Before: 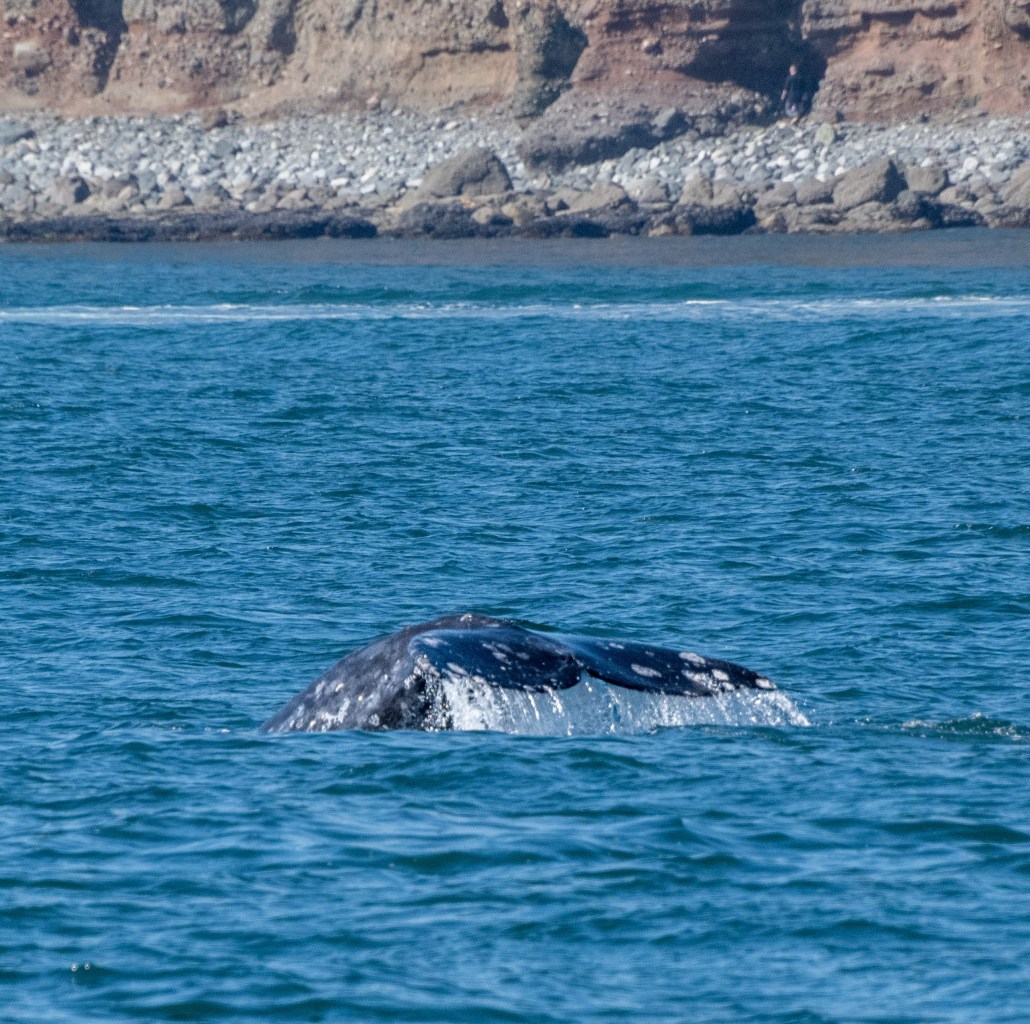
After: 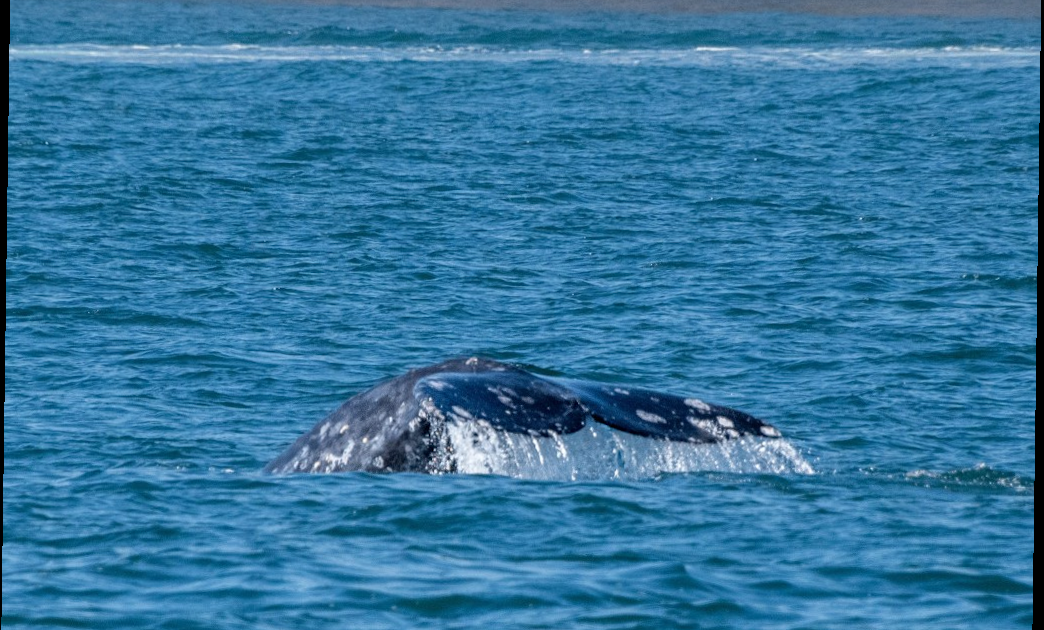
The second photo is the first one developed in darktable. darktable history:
crop and rotate: top 25.357%, bottom 13.942%
rotate and perspective: rotation 0.8°, automatic cropping off
